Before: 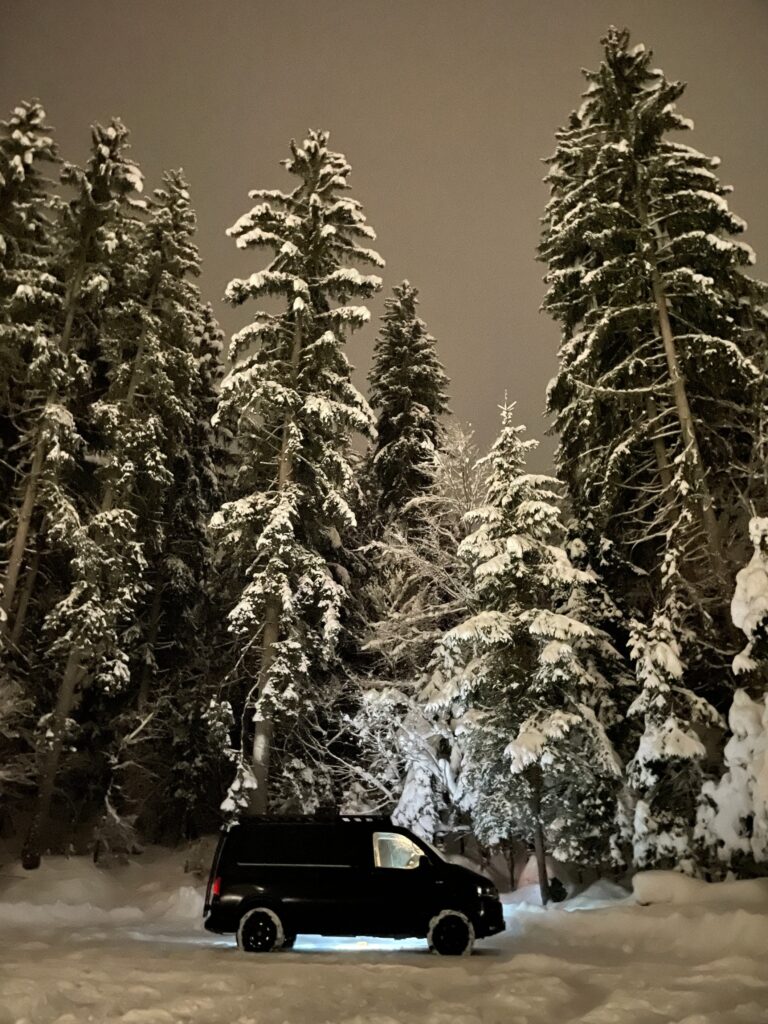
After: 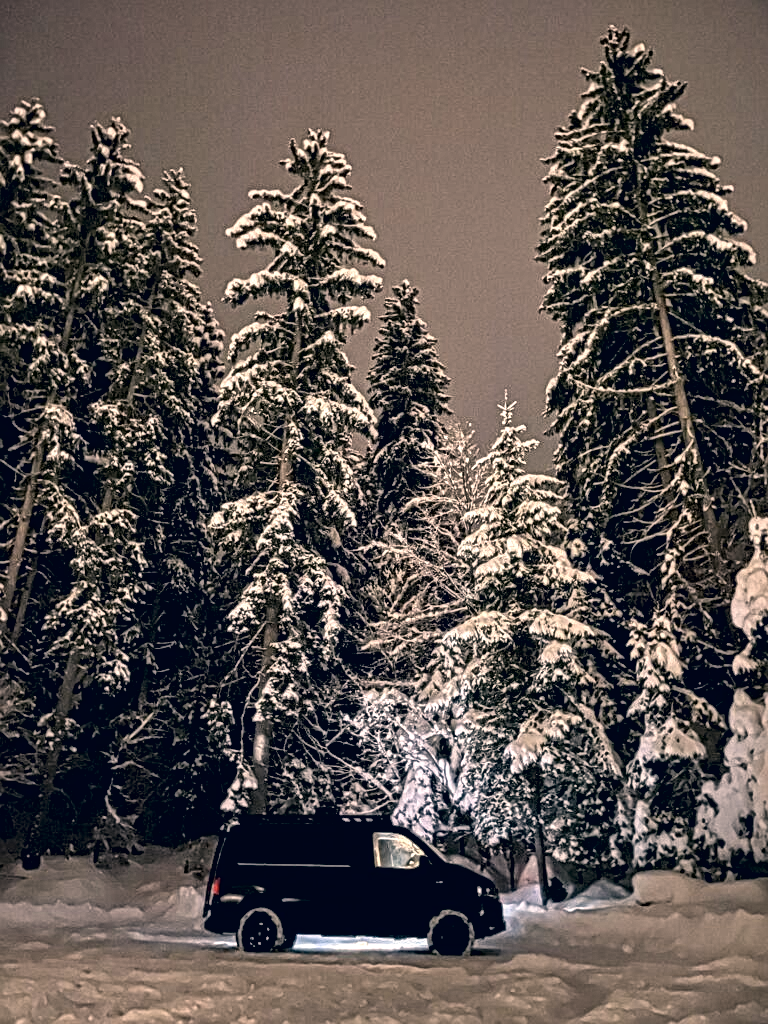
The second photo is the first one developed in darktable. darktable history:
local contrast: mode bilateral grid, contrast 21, coarseness 3, detail 300%, midtone range 0.2
exposure: black level correction 0.005, exposure 0.015 EV, compensate highlight preservation false
color correction: highlights a* 13.95, highlights b* 5.65, shadows a* -5.82, shadows b* -15.91, saturation 0.837
